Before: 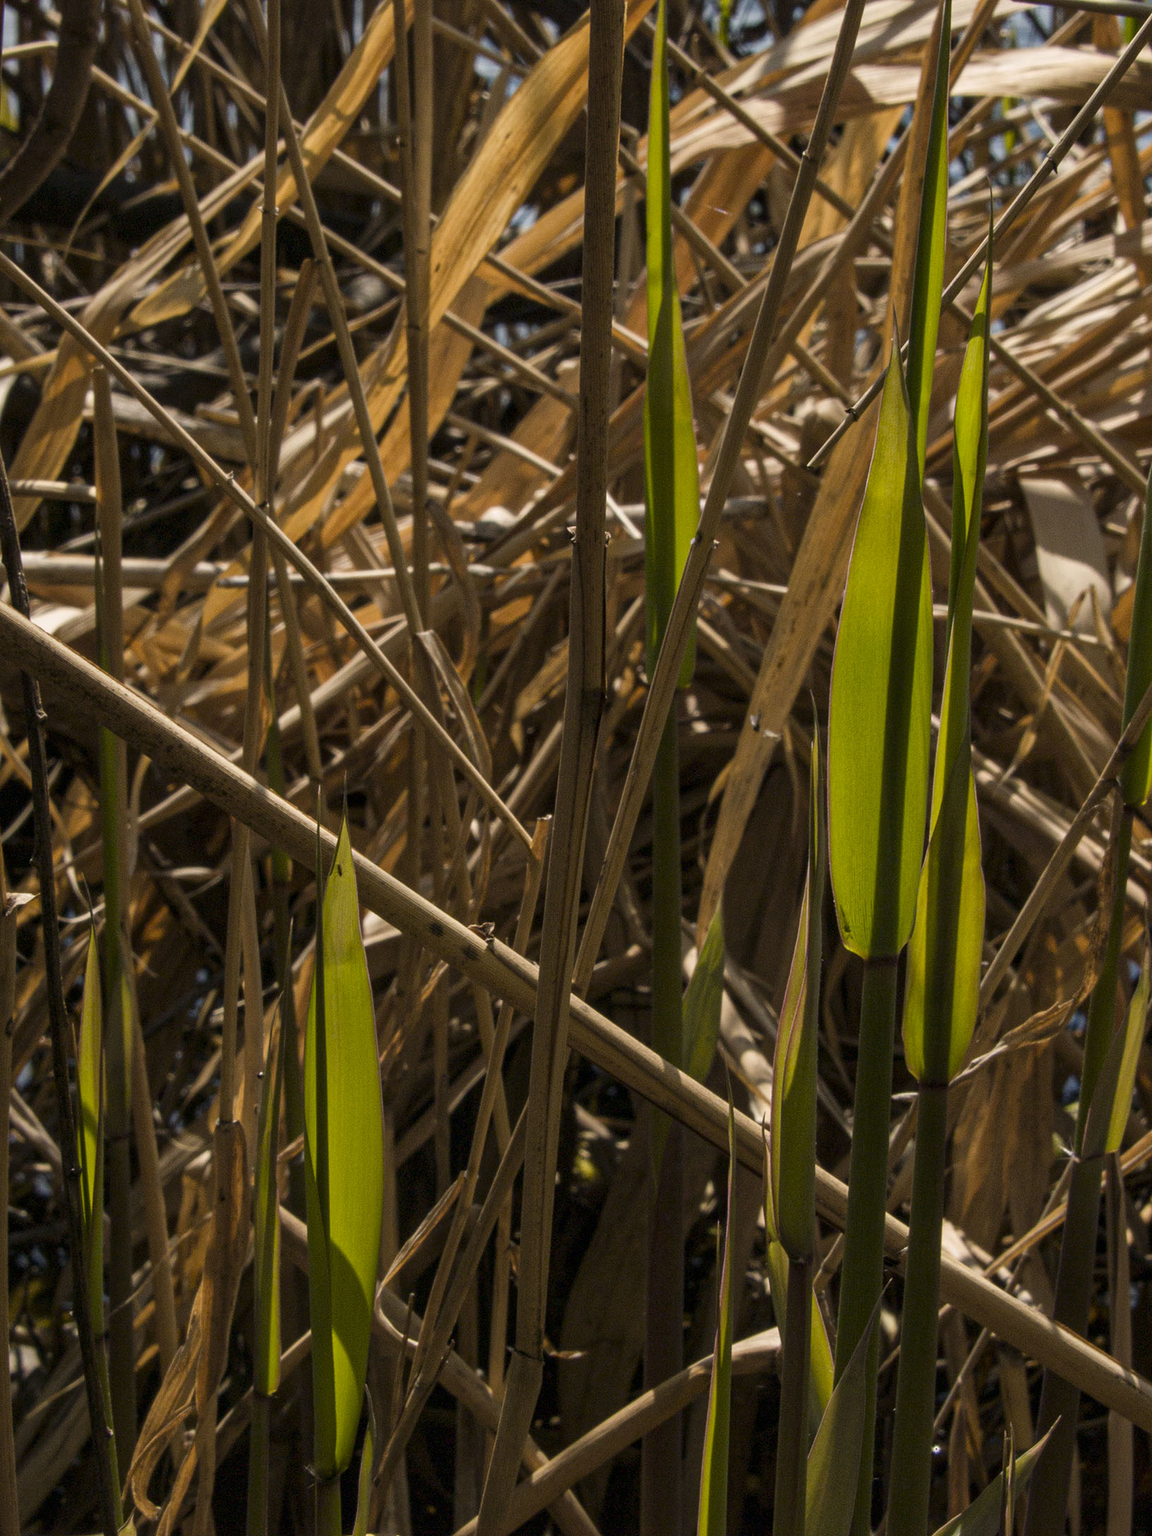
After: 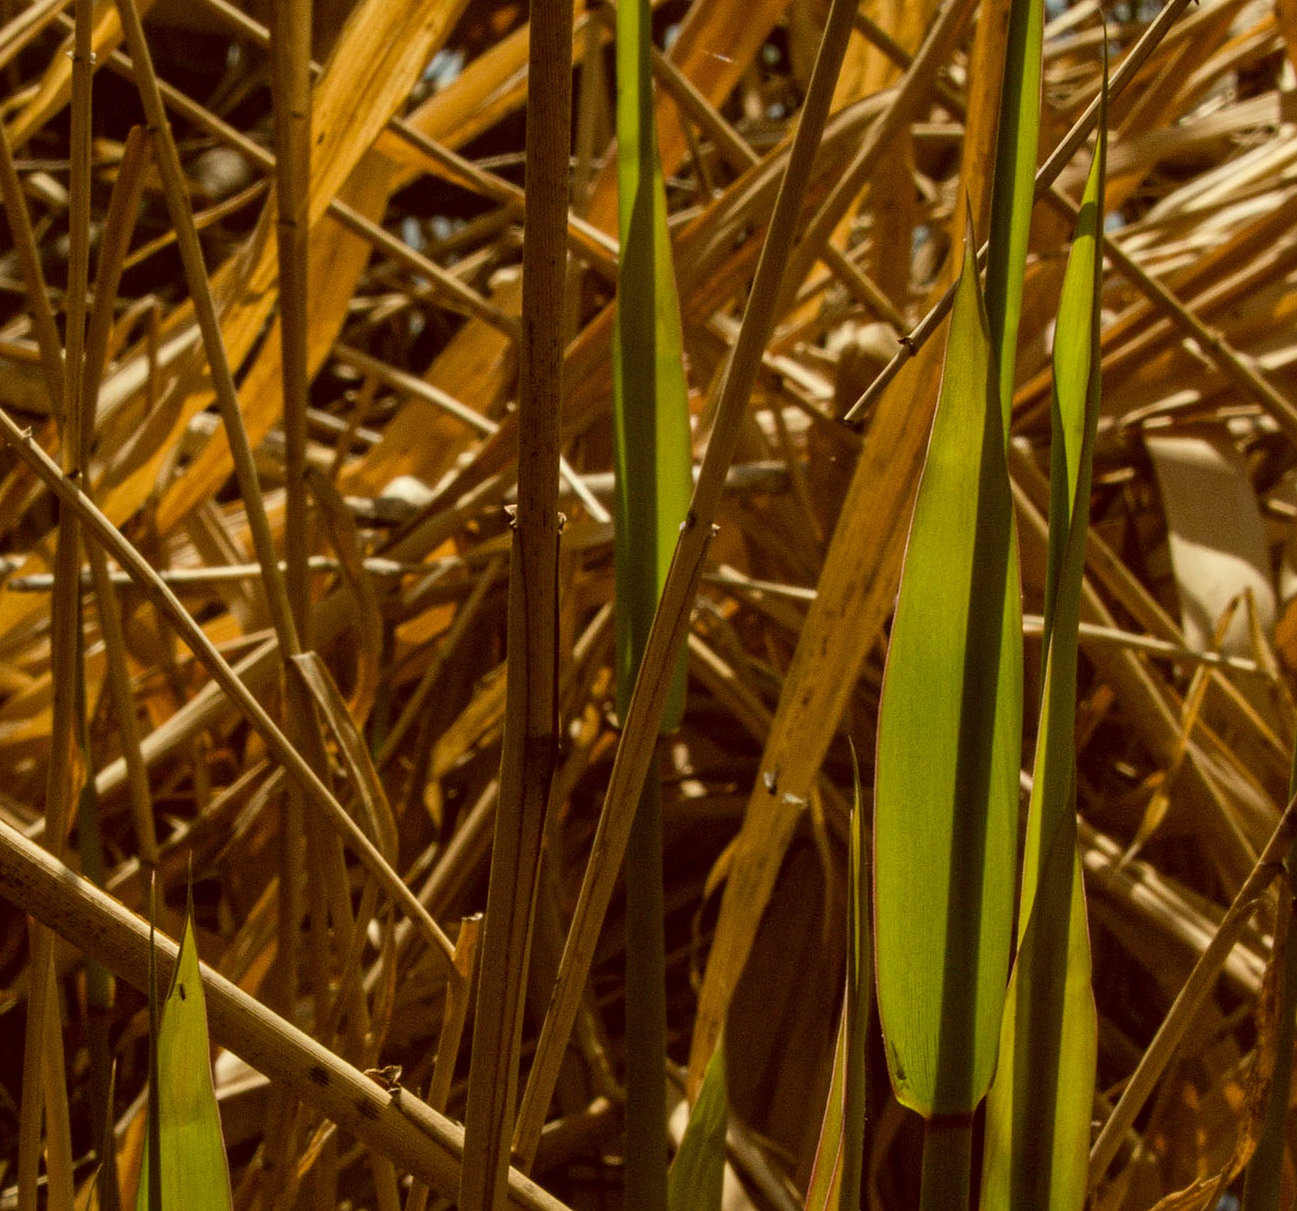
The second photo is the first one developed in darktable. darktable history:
color correction: highlights a* -5.94, highlights b* 9.48, shadows a* 10.12, shadows b* 23.94
crop: left 18.38%, top 11.092%, right 2.134%, bottom 33.217%
